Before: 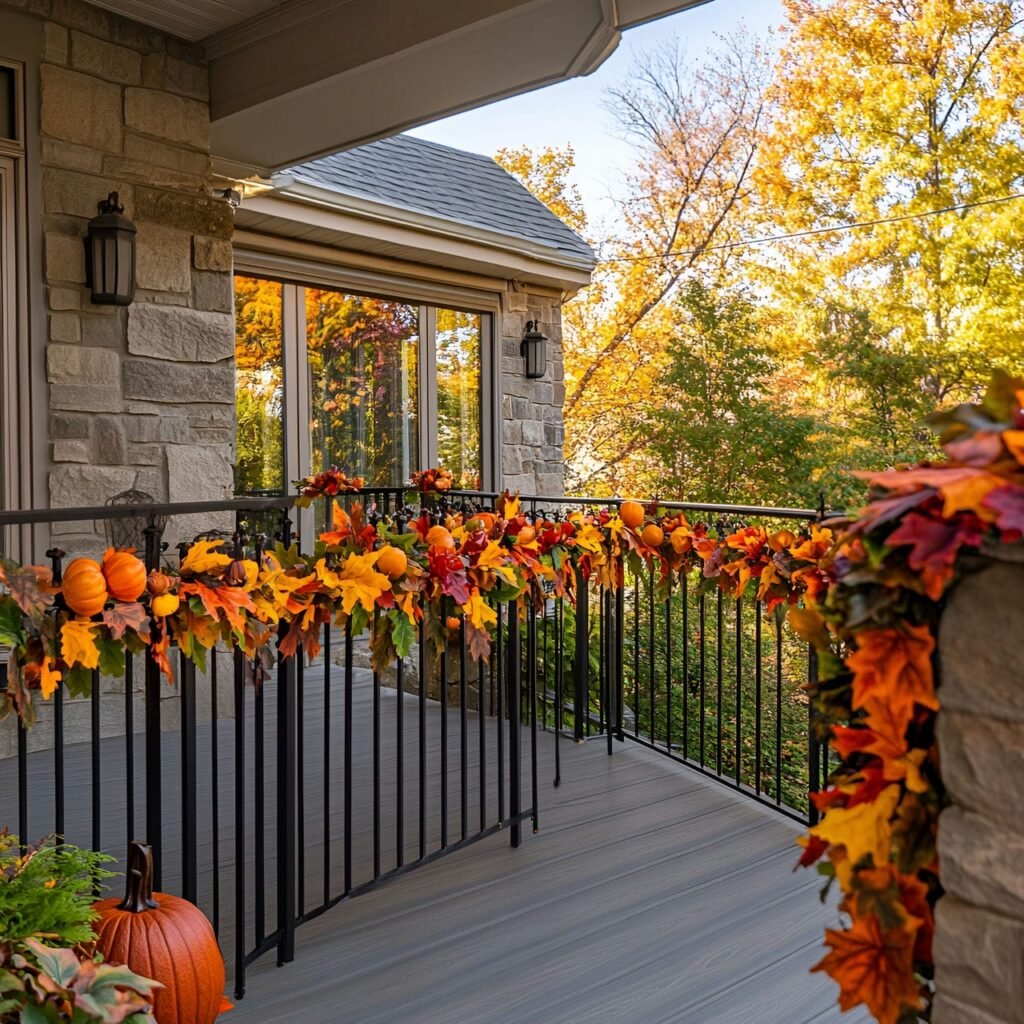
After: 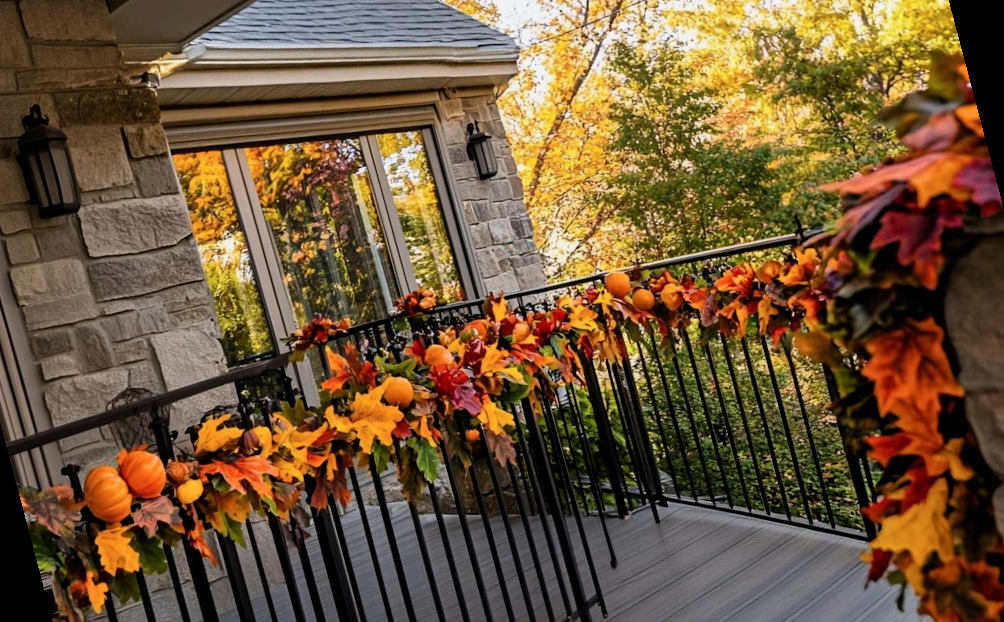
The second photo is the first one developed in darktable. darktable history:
filmic rgb: black relative exposure -8.07 EV, white relative exposure 3 EV, hardness 5.35, contrast 1.25
rotate and perspective: rotation -14.8°, crop left 0.1, crop right 0.903, crop top 0.25, crop bottom 0.748
